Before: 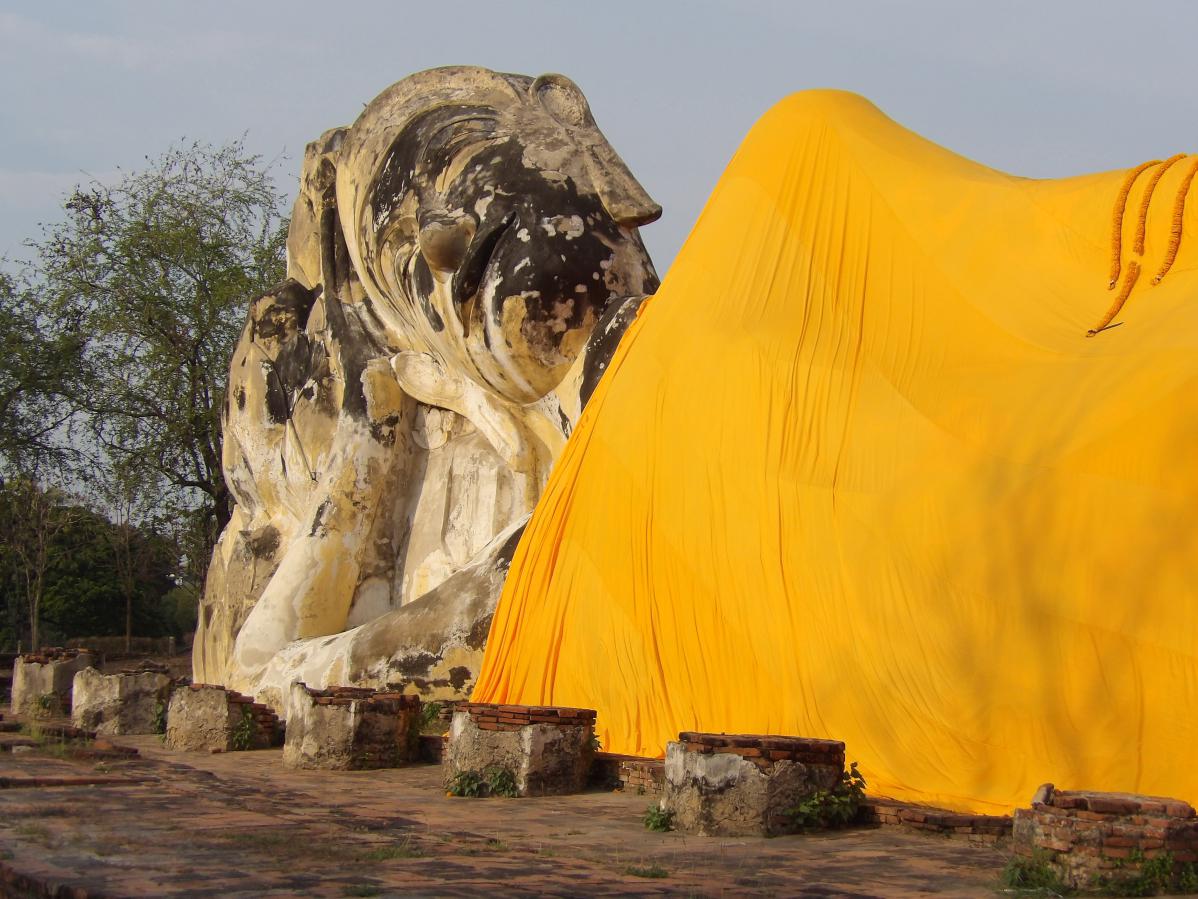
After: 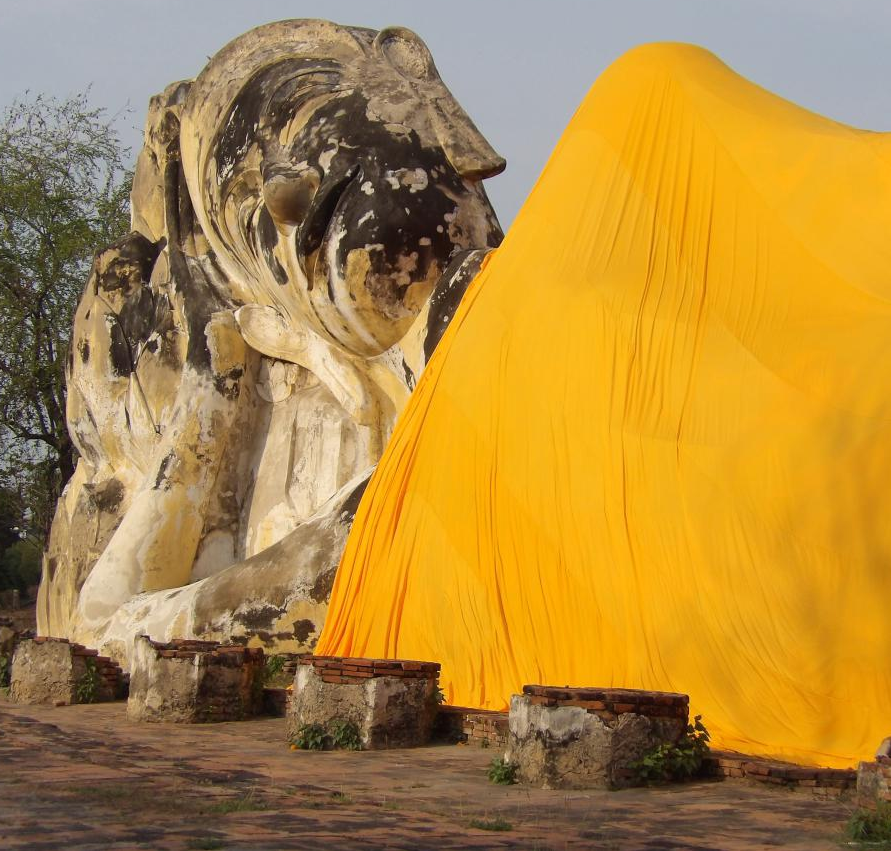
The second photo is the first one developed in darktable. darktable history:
crop and rotate: left 13.047%, top 5.261%, right 12.529%
